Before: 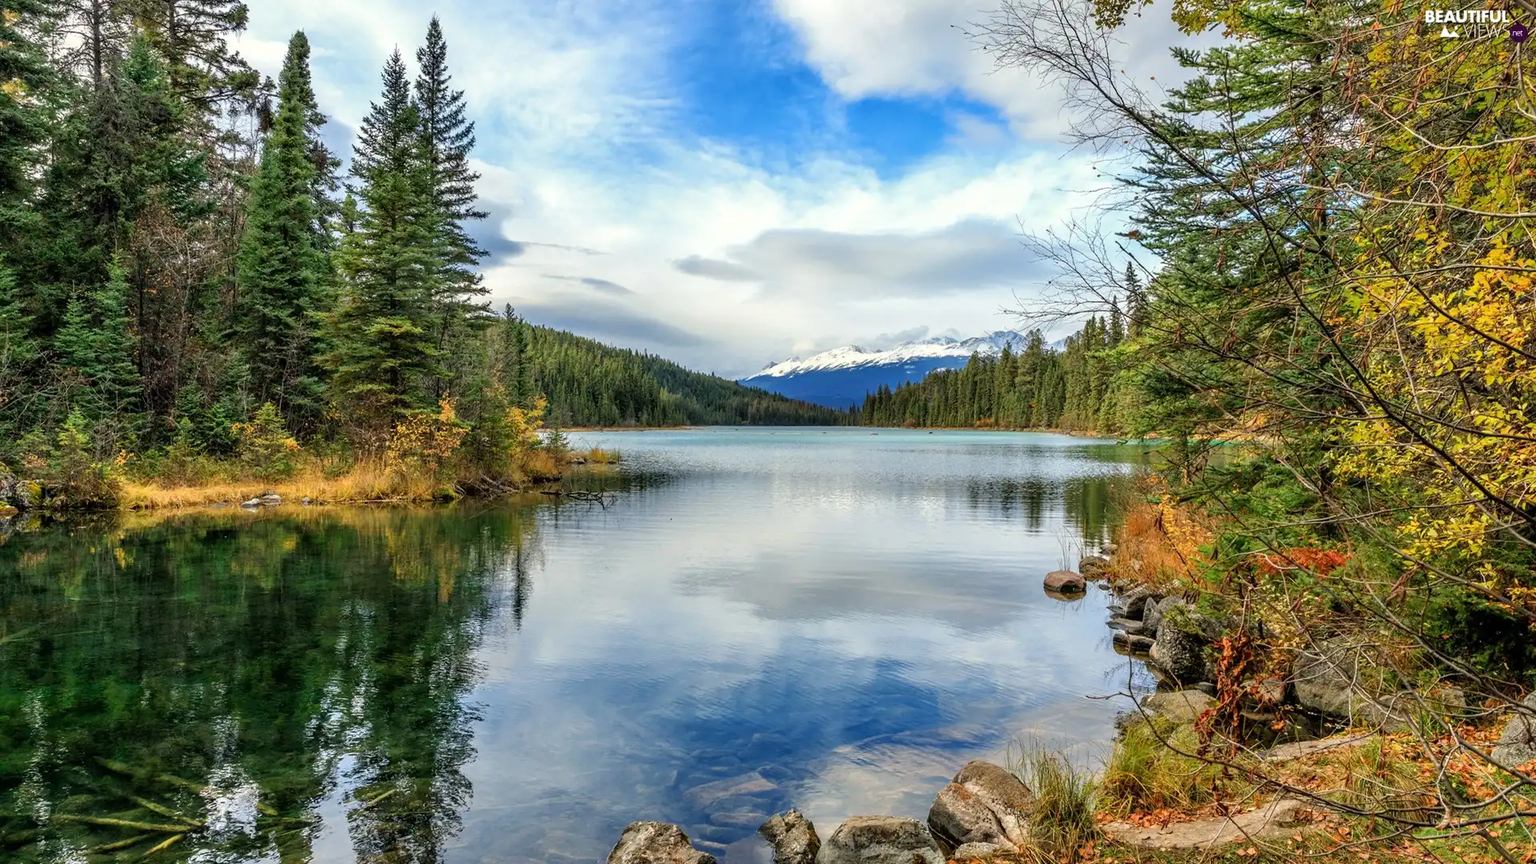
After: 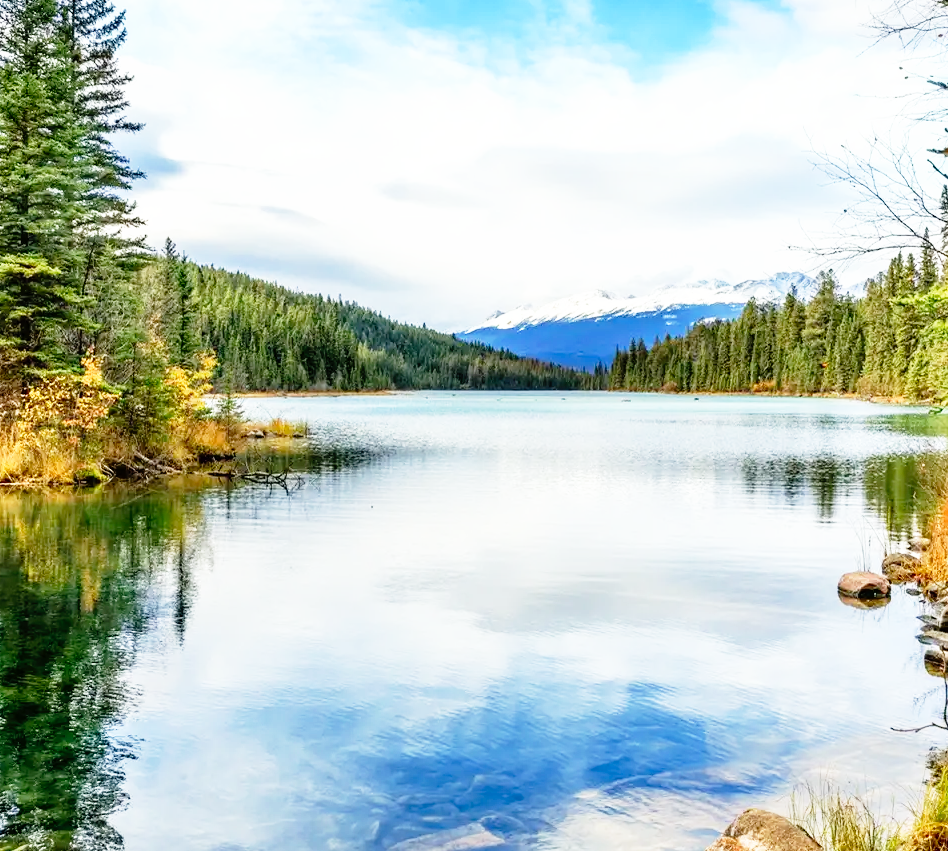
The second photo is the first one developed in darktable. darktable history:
base curve: curves: ch0 [(0, 0) (0.012, 0.01) (0.073, 0.168) (0.31, 0.711) (0.645, 0.957) (1, 1)], preserve colors none
crop and rotate: angle 0.01°, left 24.362%, top 13.166%, right 26.231%, bottom 7.955%
